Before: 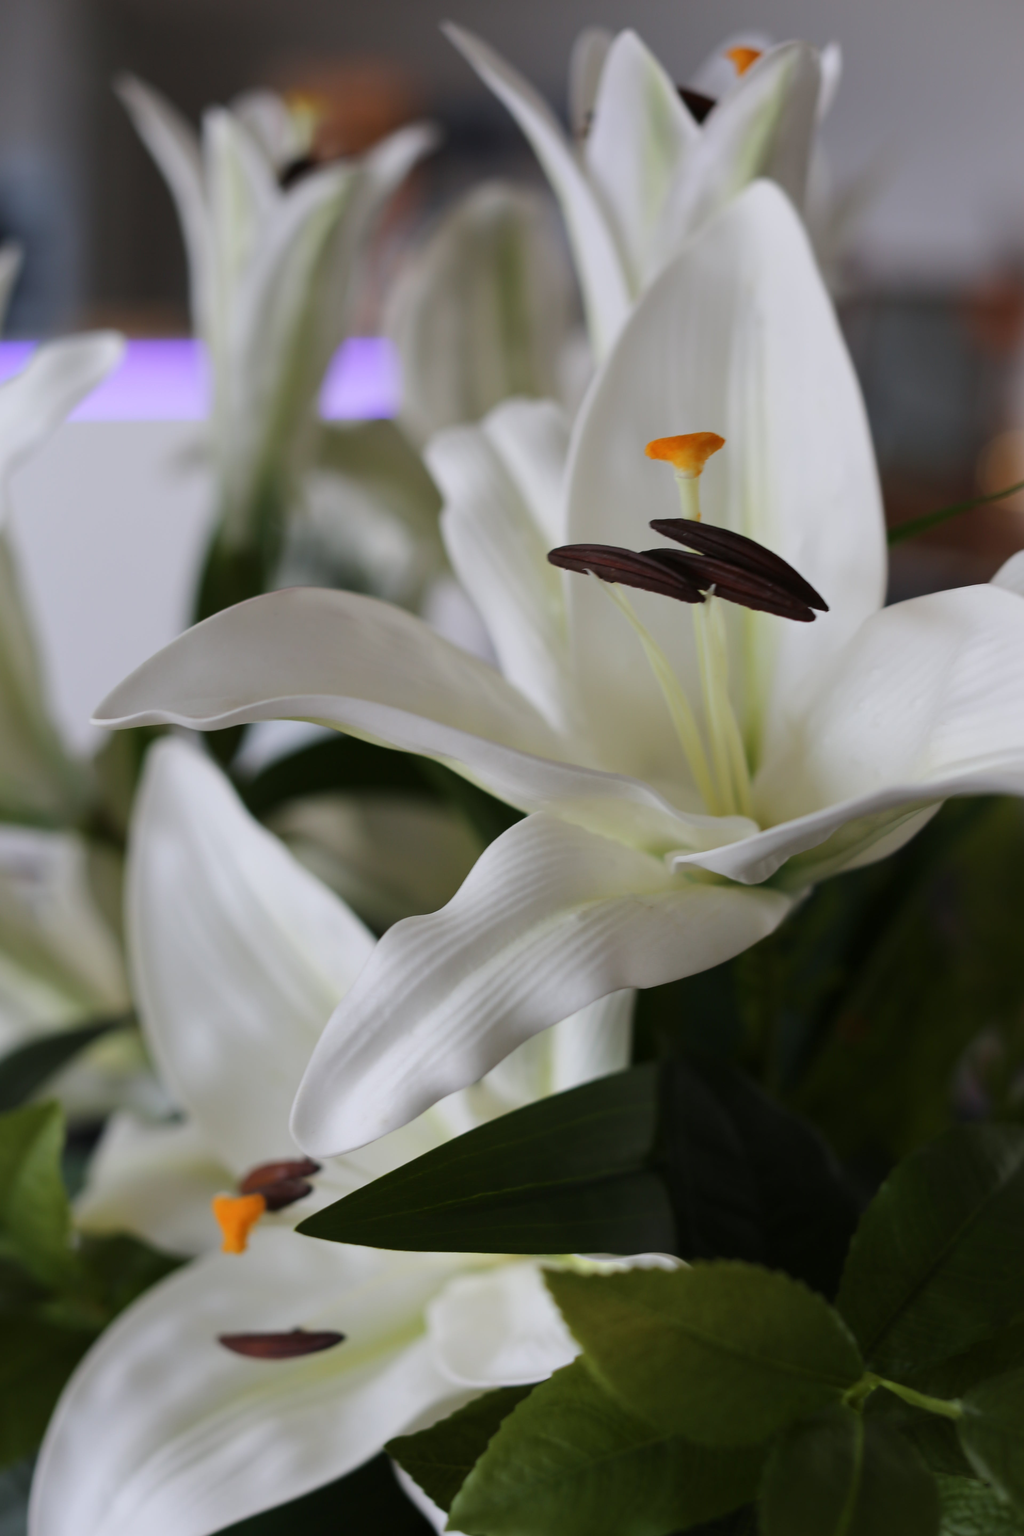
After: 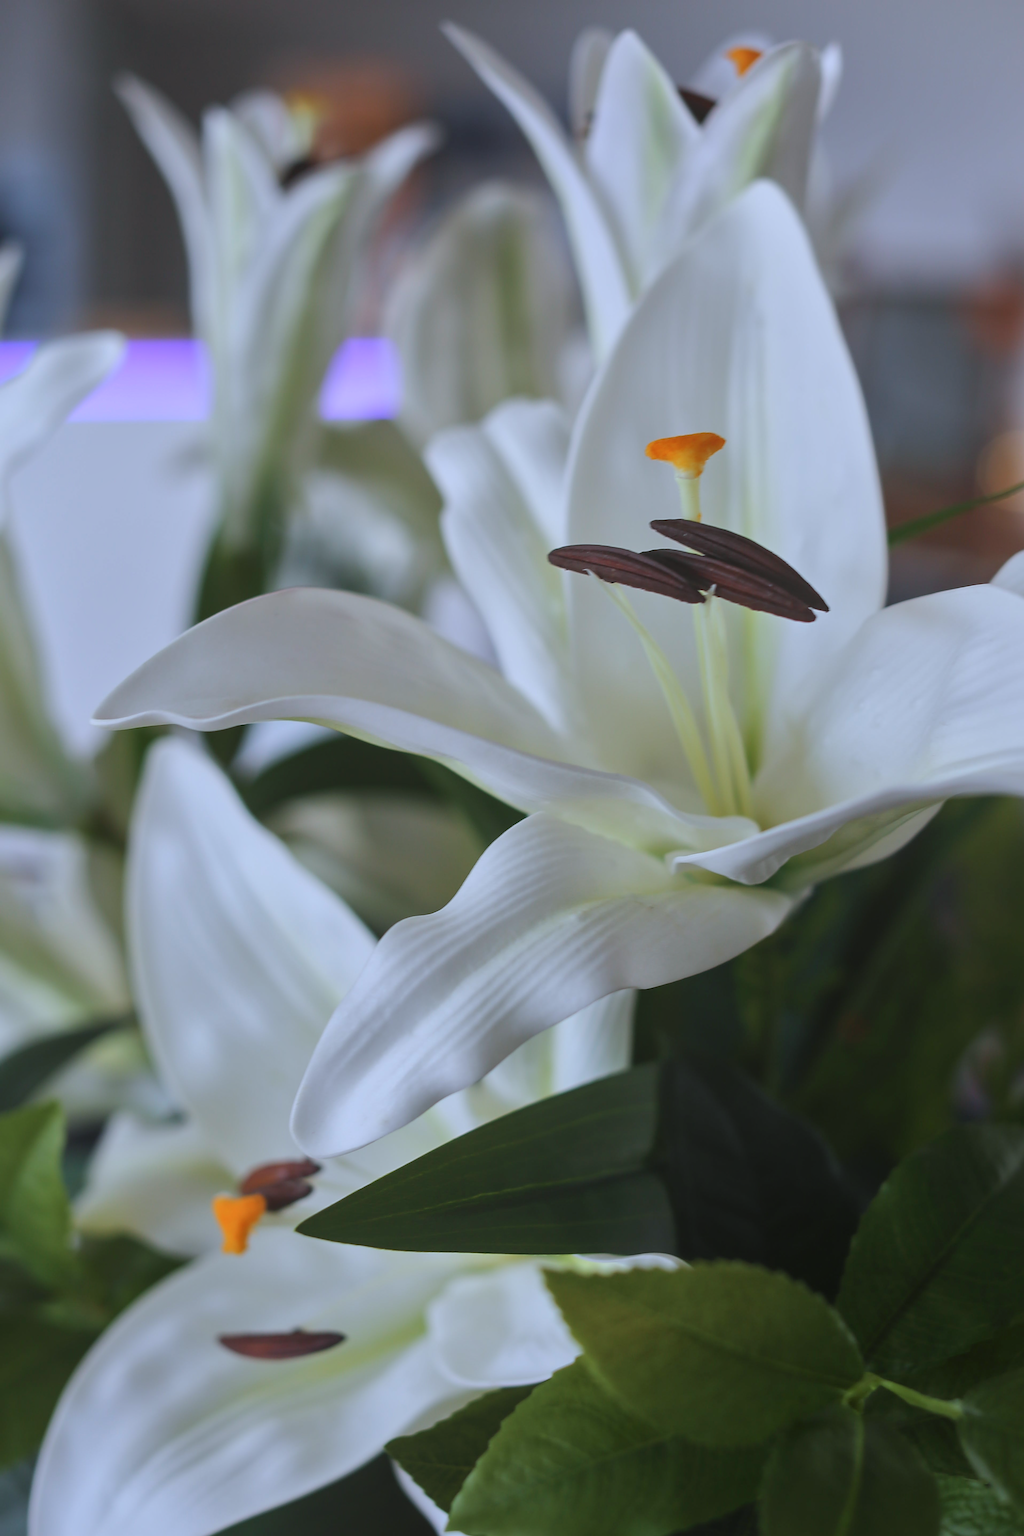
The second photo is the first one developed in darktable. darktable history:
shadows and highlights: shadows 25, white point adjustment -3, highlights -30
tone equalizer: -8 EV -0.002 EV, -7 EV 0.005 EV, -6 EV -0.009 EV, -5 EV 0.011 EV, -4 EV -0.012 EV, -3 EV 0.007 EV, -2 EV -0.062 EV, -1 EV -0.293 EV, +0 EV -0.582 EV, smoothing diameter 2%, edges refinement/feathering 20, mask exposure compensation -1.57 EV, filter diffusion 5
local contrast: highlights 48%, shadows 0%, detail 100%
exposure: exposure 0.375 EV, compensate highlight preservation false
sharpen: radius 2.767
color calibration: x 0.37, y 0.377, temperature 4289.93 K
